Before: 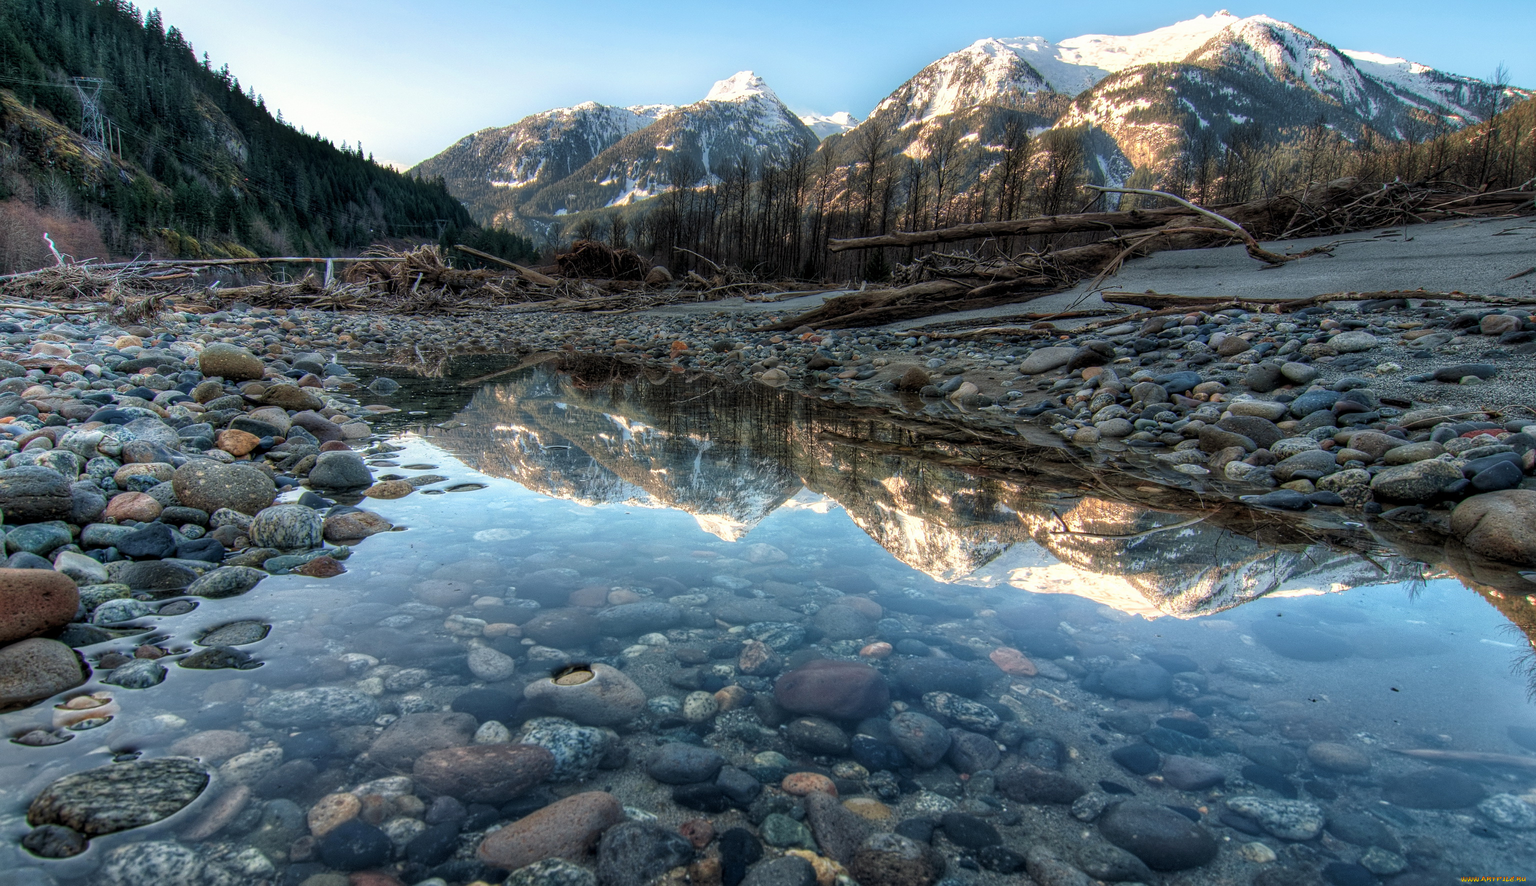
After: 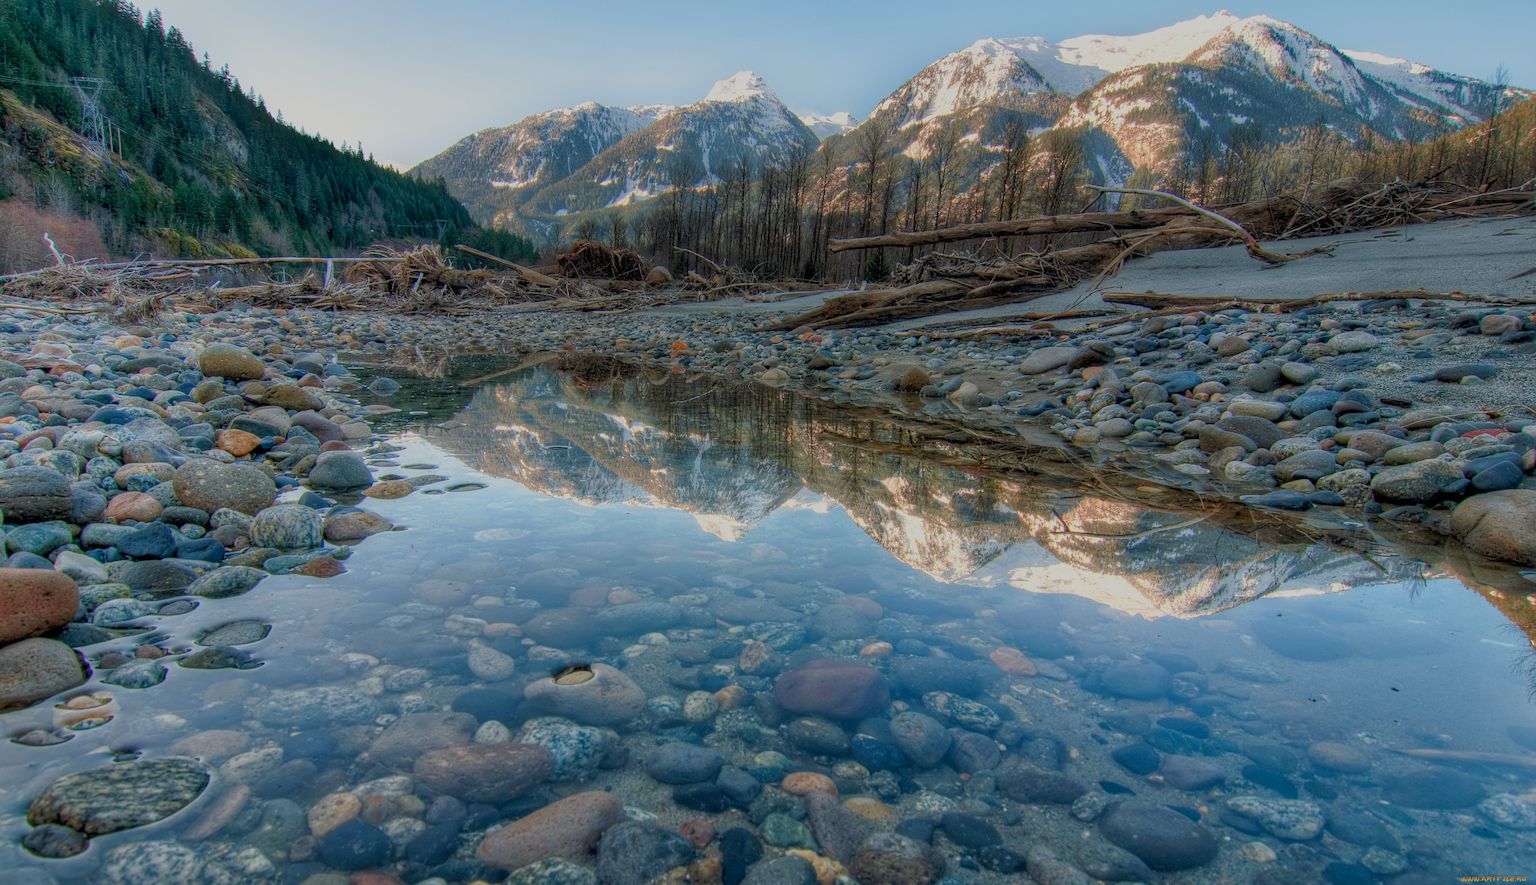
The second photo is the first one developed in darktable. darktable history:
color balance rgb: shadows lift › chroma 1%, shadows lift › hue 113°, highlights gain › chroma 0.2%, highlights gain › hue 333°, perceptual saturation grading › global saturation 20%, perceptual saturation grading › highlights -50%, perceptual saturation grading › shadows 25%, contrast -30%
exposure: exposure 0 EV, compensate highlight preservation false
